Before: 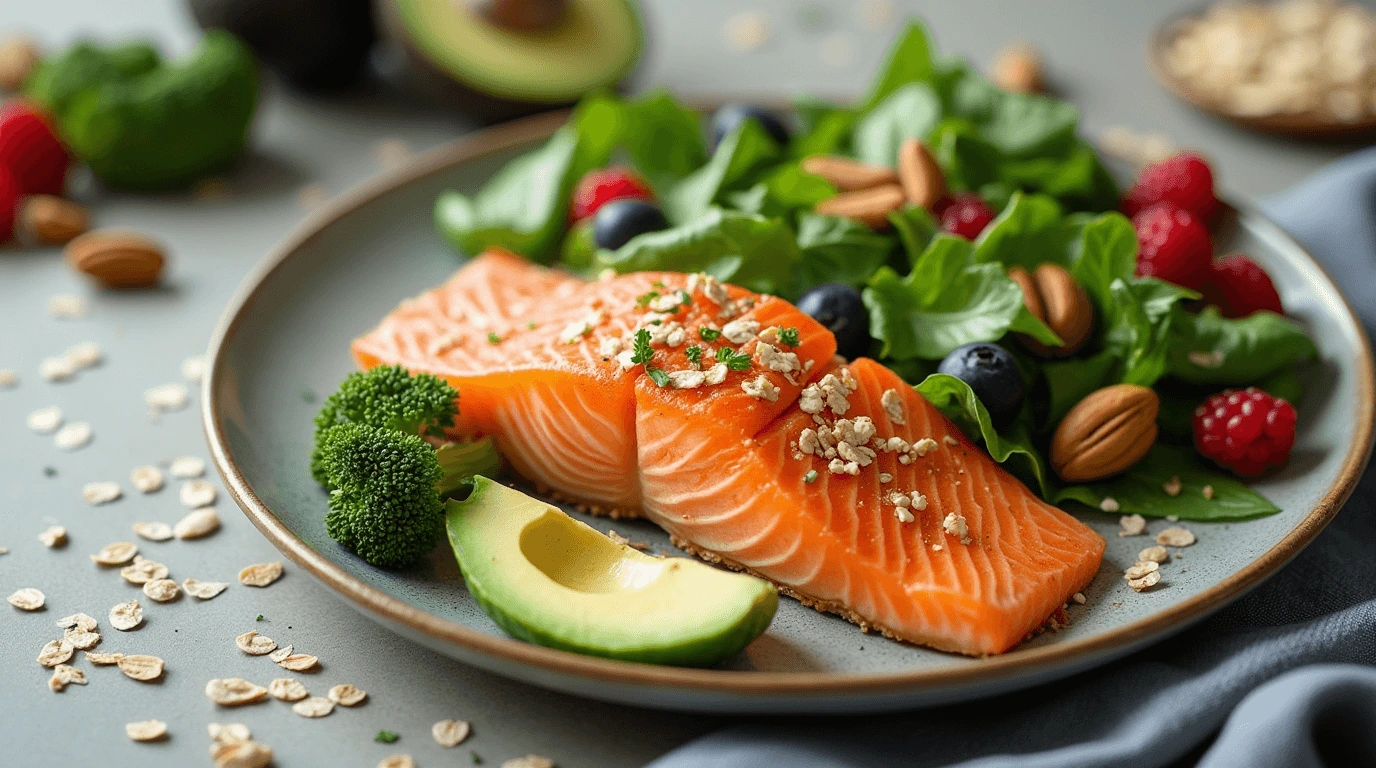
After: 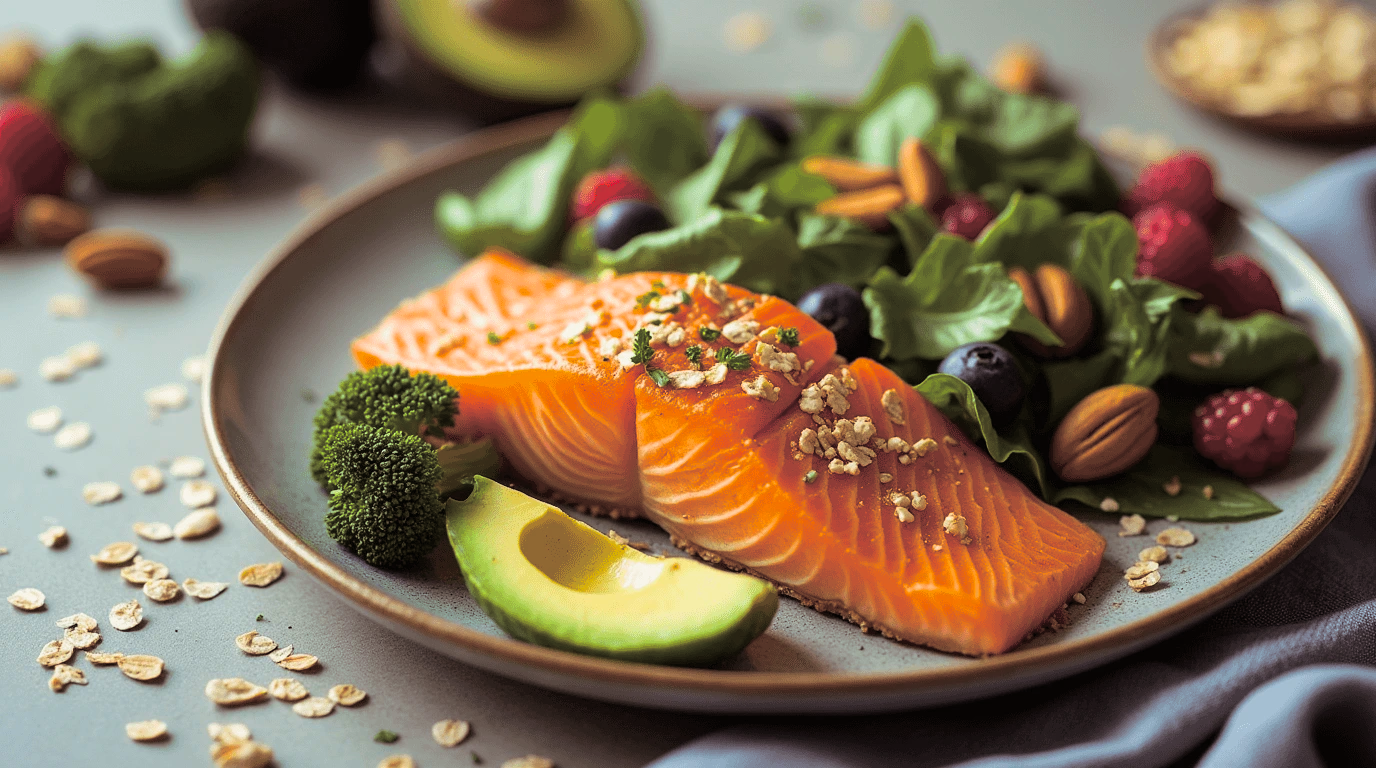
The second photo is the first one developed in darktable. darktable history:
split-toning: shadows › saturation 0.24, highlights › hue 54°, highlights › saturation 0.24
color balance rgb: perceptual saturation grading › global saturation 40%, global vibrance 15%
